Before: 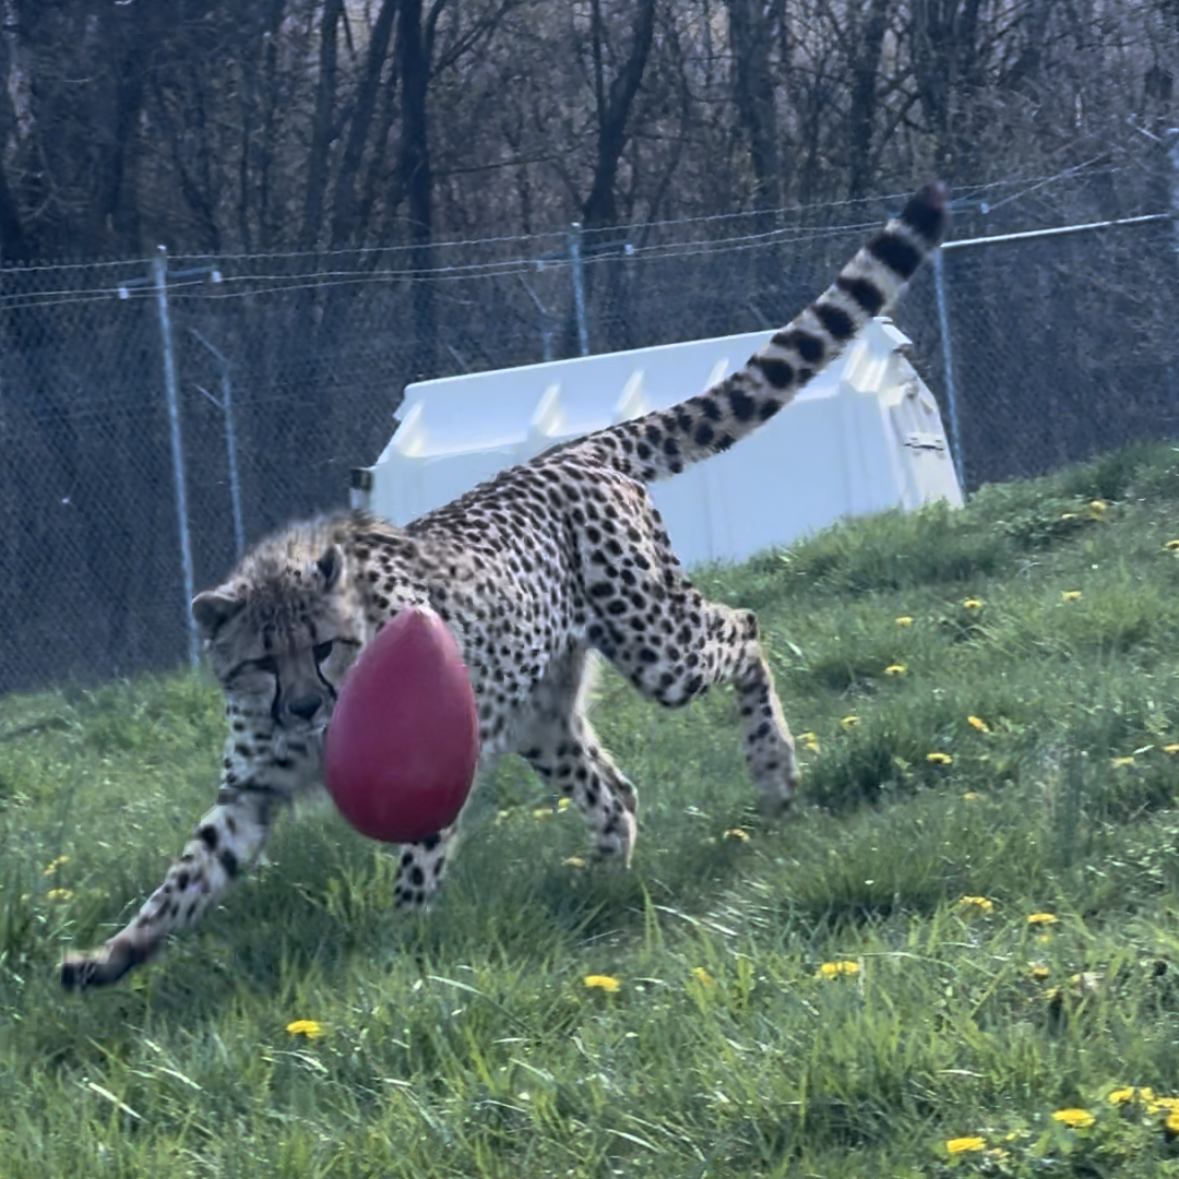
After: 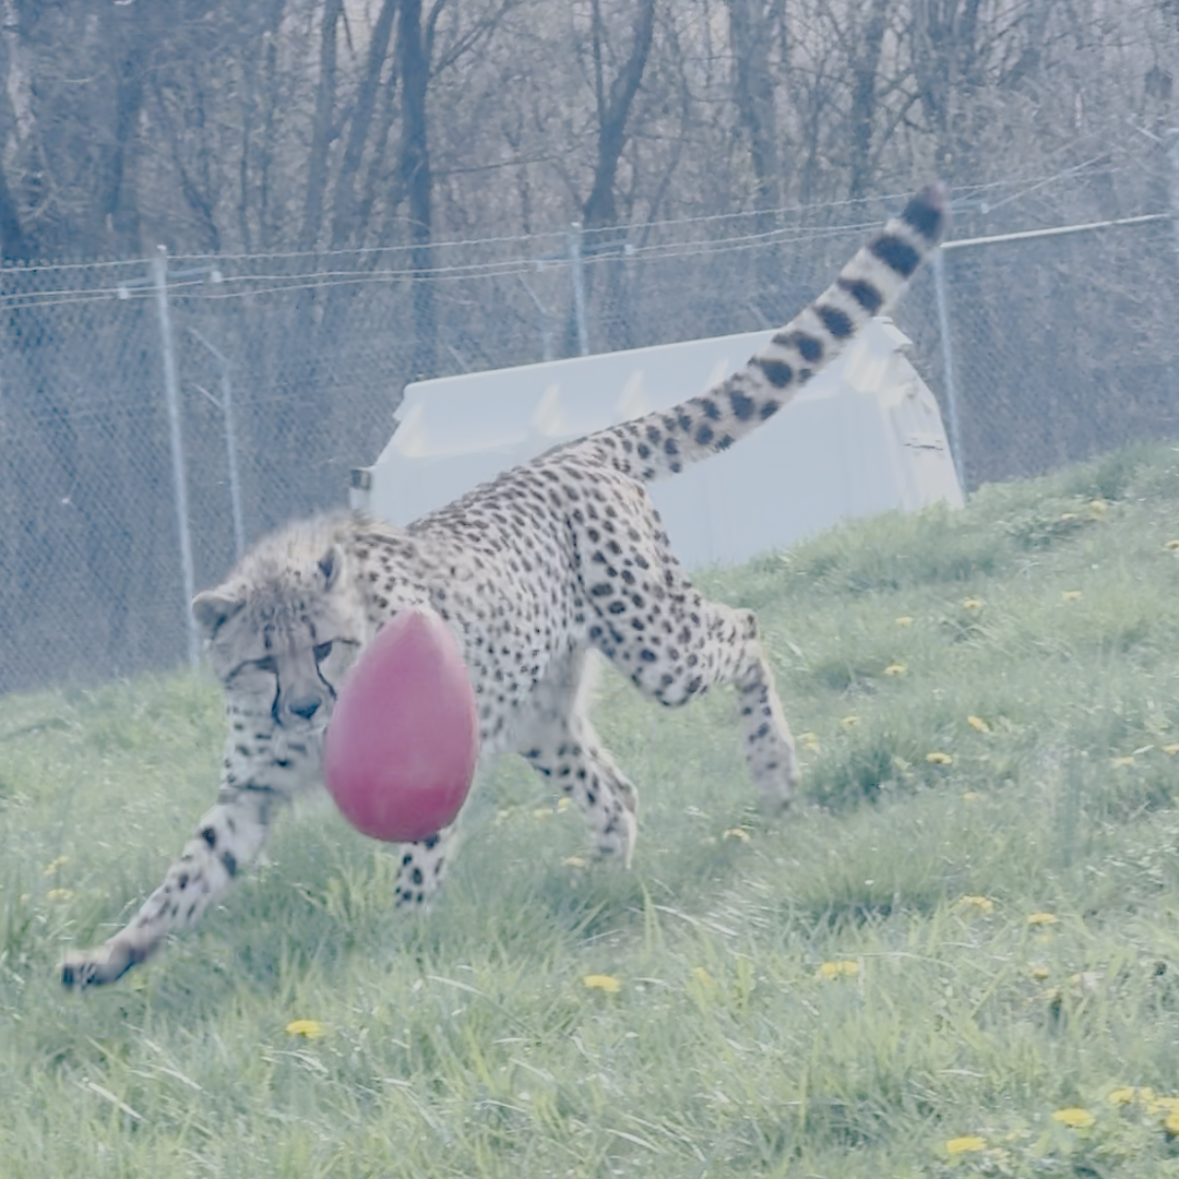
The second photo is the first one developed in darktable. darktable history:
filmic rgb: black relative exposure -7.65 EV, white relative exposure 4.56 EV, threshold 3.05 EV, hardness 3.61, iterations of high-quality reconstruction 0, enable highlight reconstruction true
